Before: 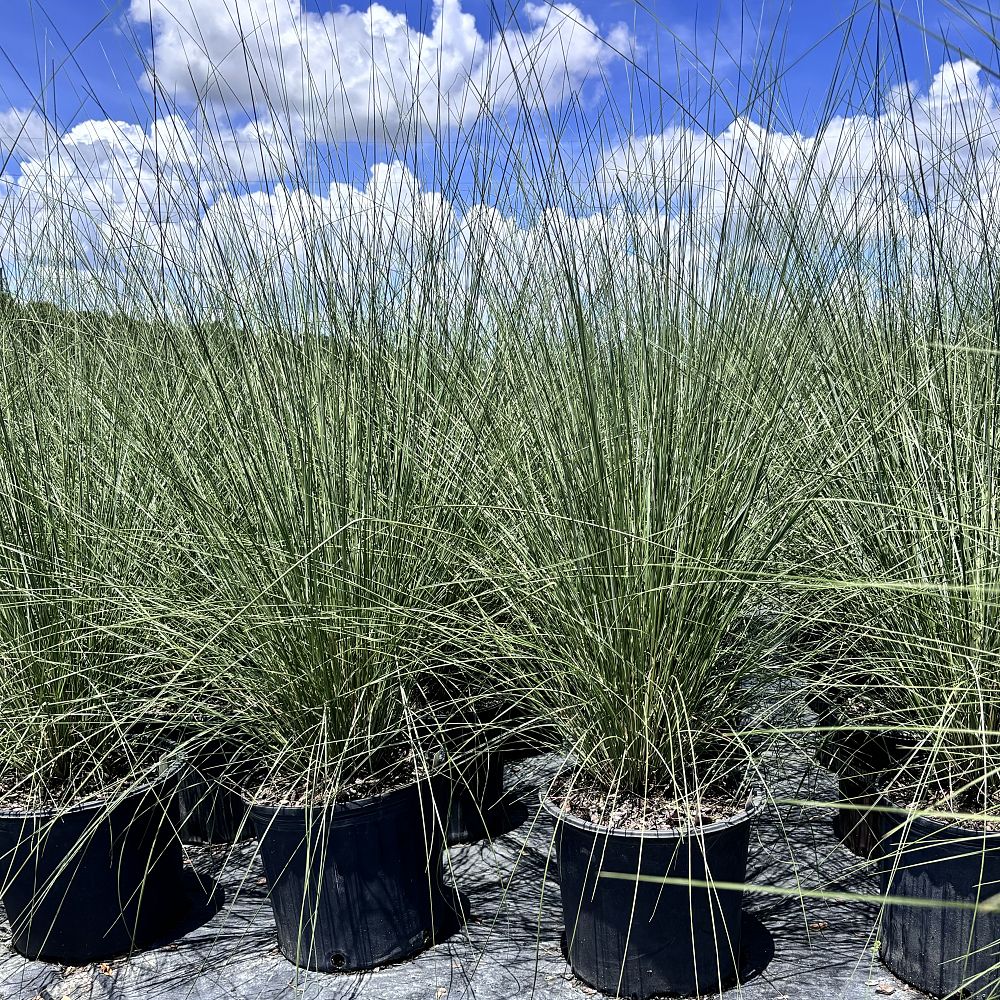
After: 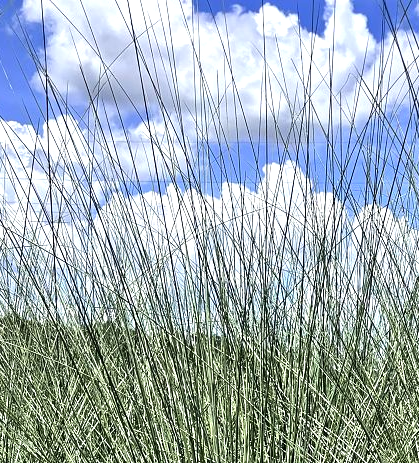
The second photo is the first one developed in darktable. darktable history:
tone equalizer: -8 EV -0.417 EV, -7 EV -0.389 EV, -6 EV -0.333 EV, -5 EV -0.222 EV, -3 EV 0.222 EV, -2 EV 0.333 EV, -1 EV 0.389 EV, +0 EV 0.417 EV, edges refinement/feathering 500, mask exposure compensation -1.57 EV, preserve details no
crop and rotate: left 10.817%, top 0.062%, right 47.194%, bottom 53.626%
